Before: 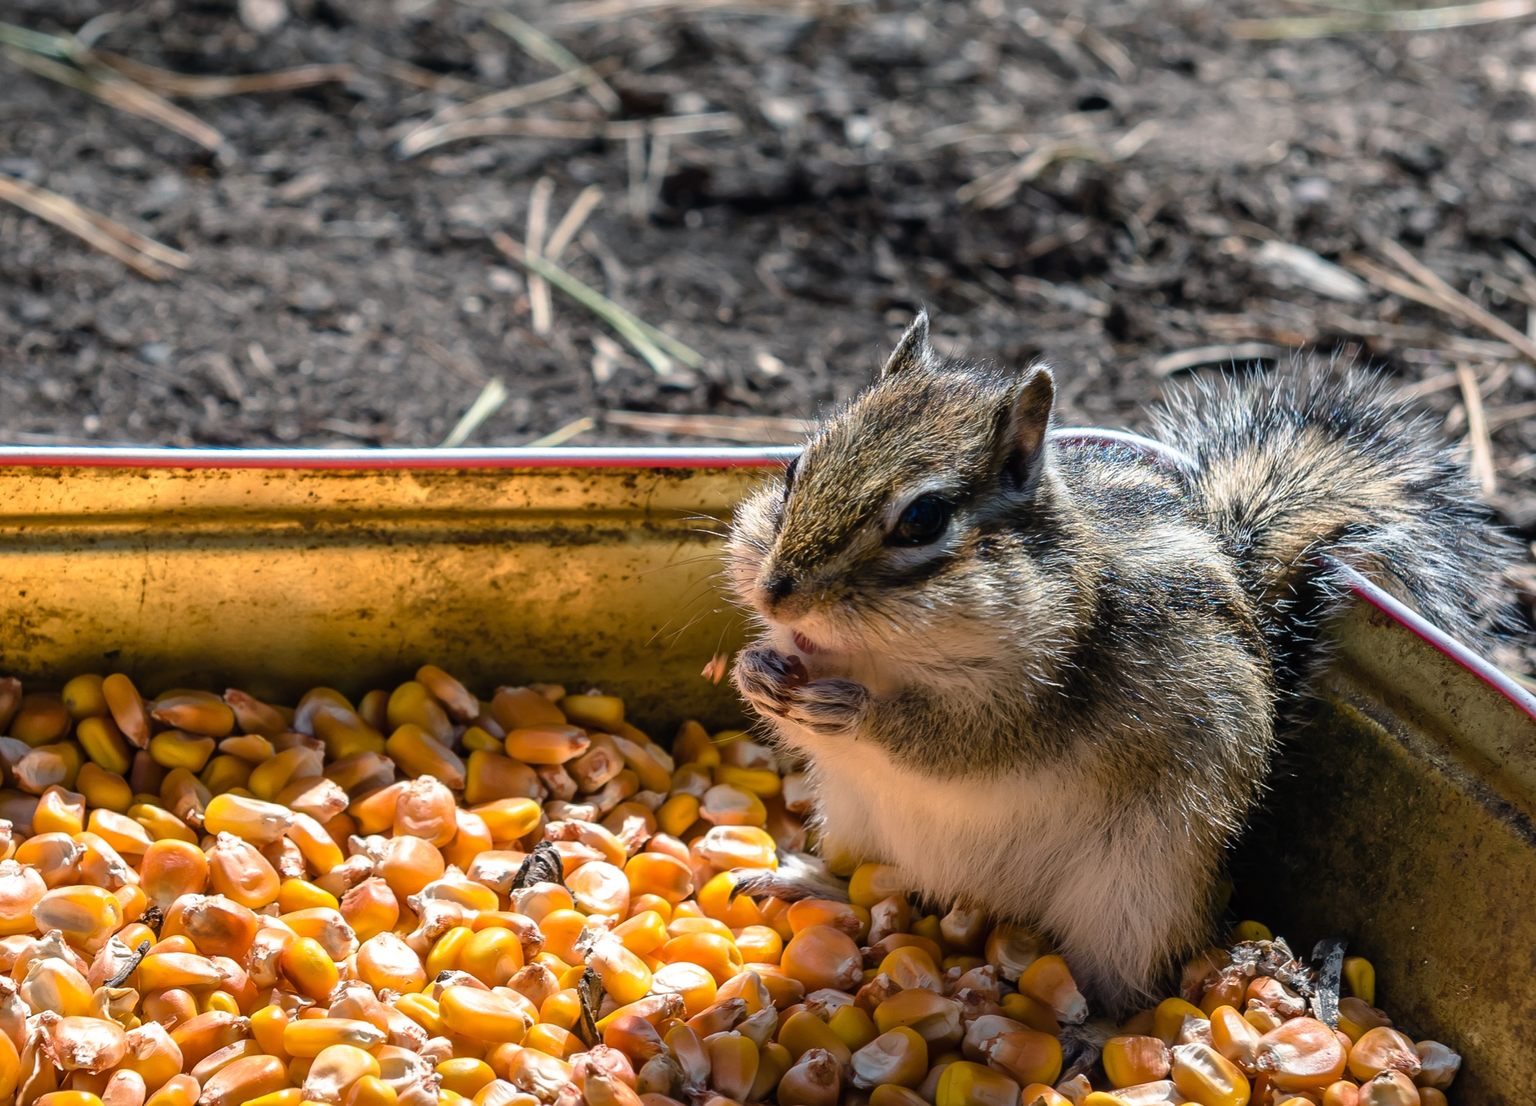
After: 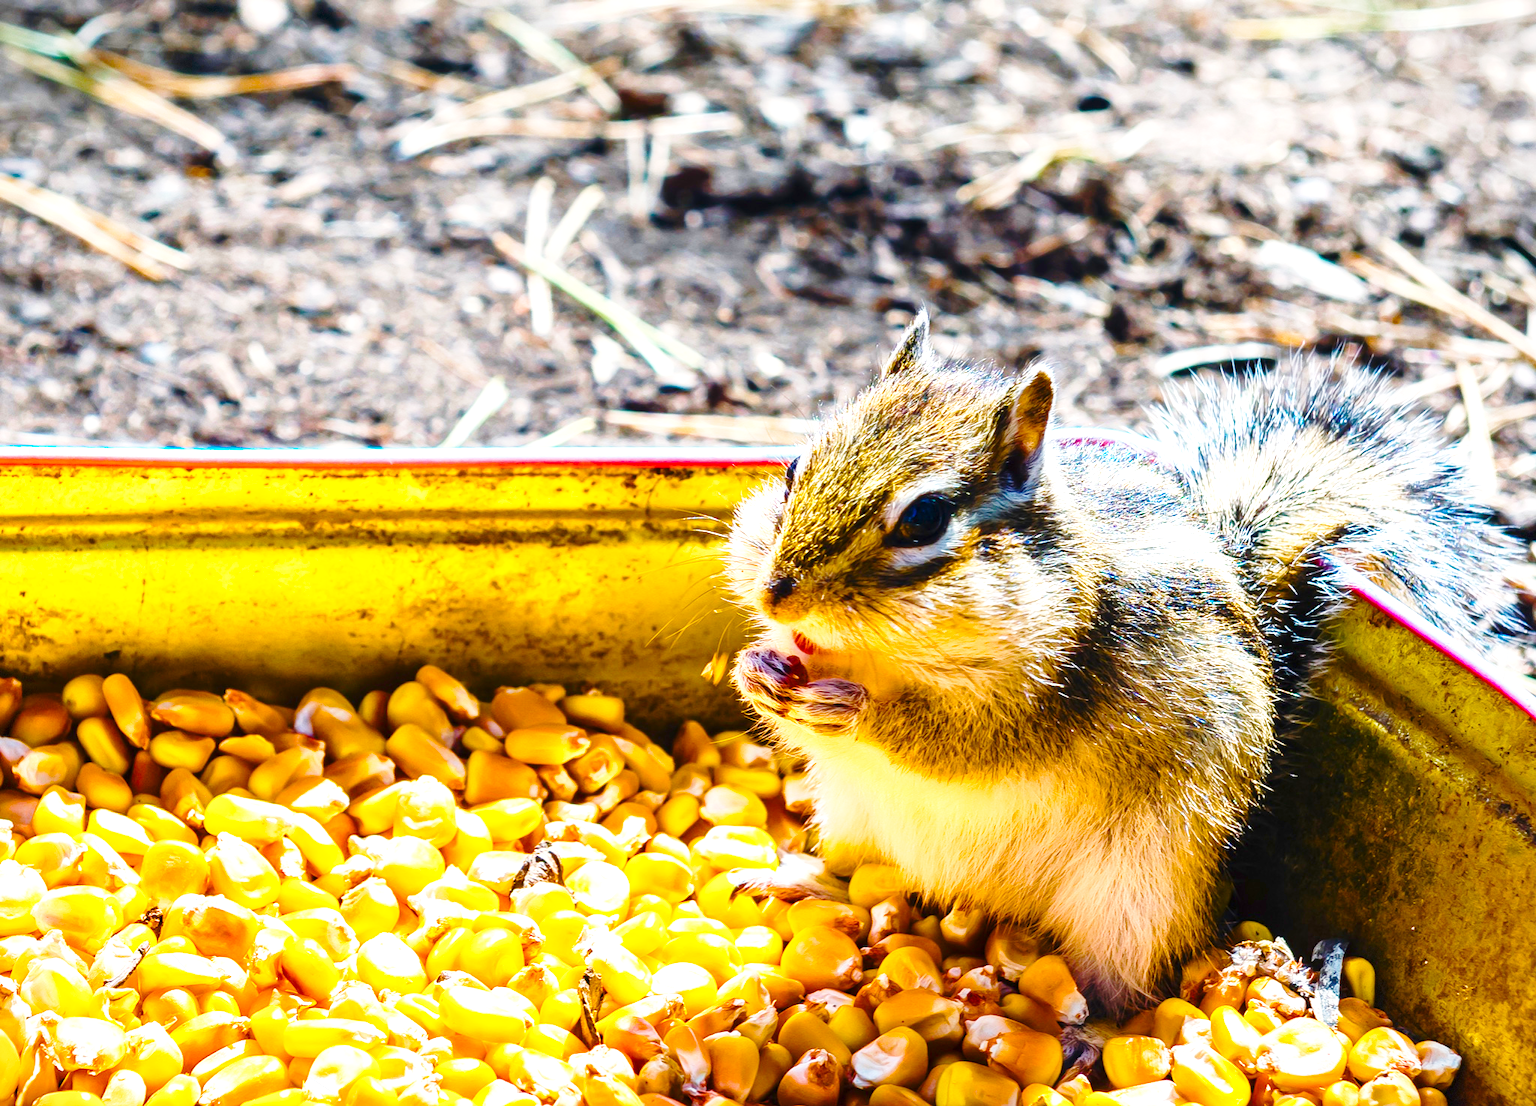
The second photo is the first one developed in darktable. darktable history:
base curve: curves: ch0 [(0, 0) (0.028, 0.03) (0.121, 0.232) (0.46, 0.748) (0.859, 0.968) (1, 1)], preserve colors none
color balance rgb: linear chroma grading › global chroma 25%, perceptual saturation grading › global saturation 45%, perceptual saturation grading › highlights -50%, perceptual saturation grading › shadows 30%, perceptual brilliance grading › global brilliance 18%, global vibrance 40%
exposure: black level correction 0, exposure 0.7 EV, compensate exposure bias true, compensate highlight preservation false
vignetting: fall-off start 97.28%, fall-off radius 79%, brightness -0.462, saturation -0.3, width/height ratio 1.114, dithering 8-bit output, unbound false
